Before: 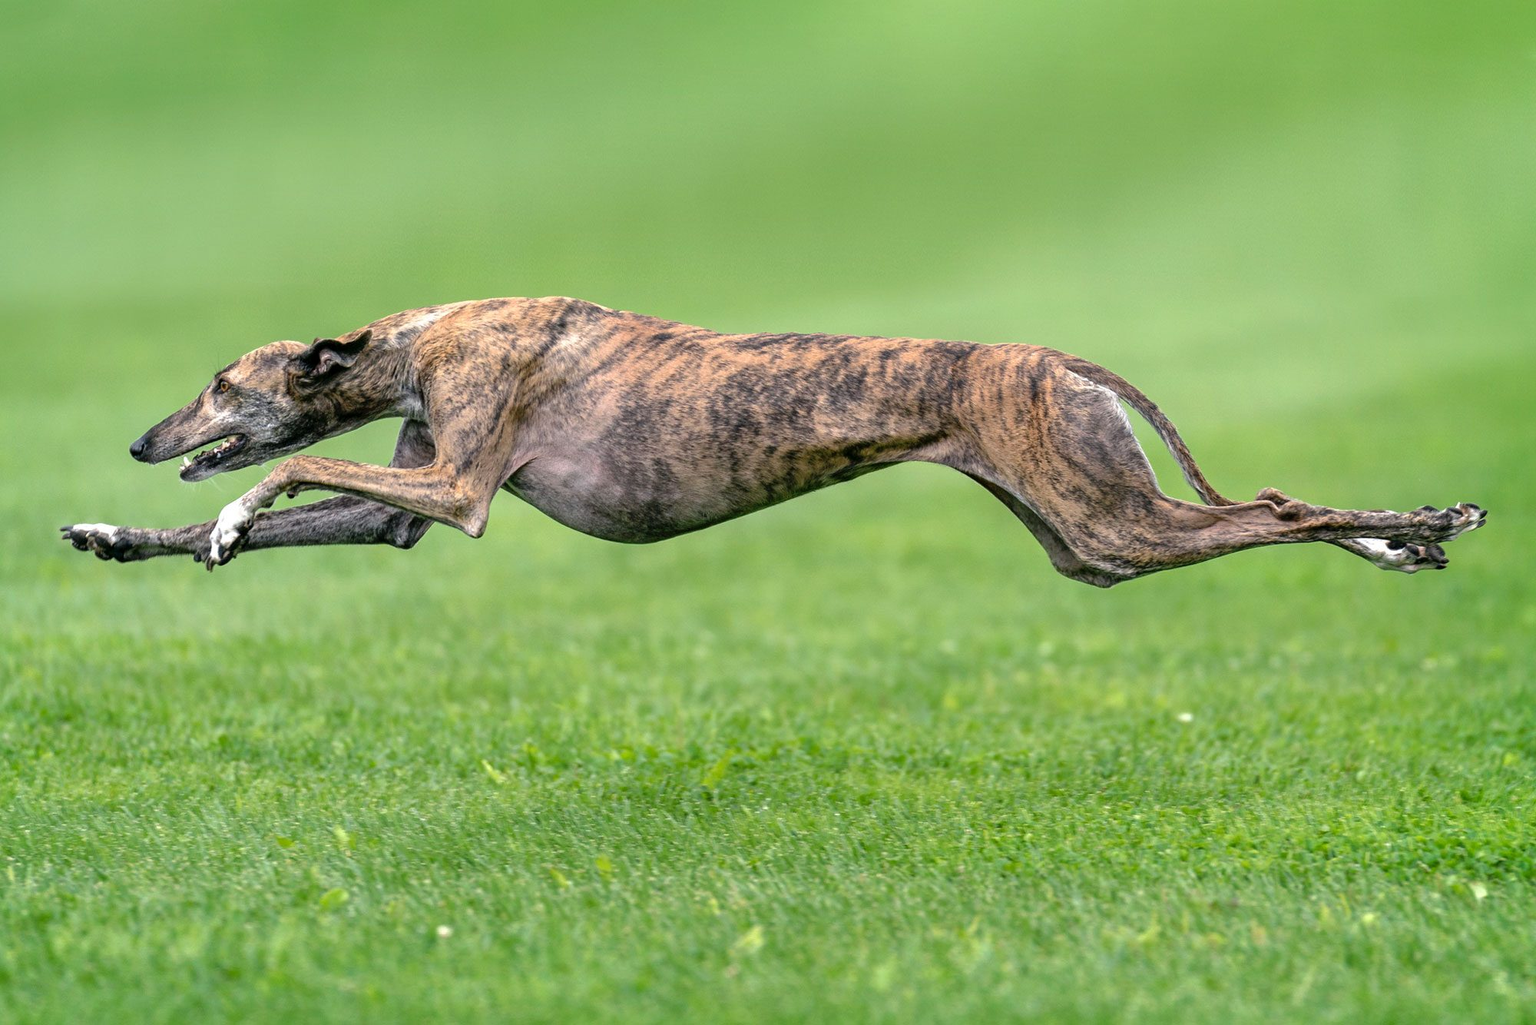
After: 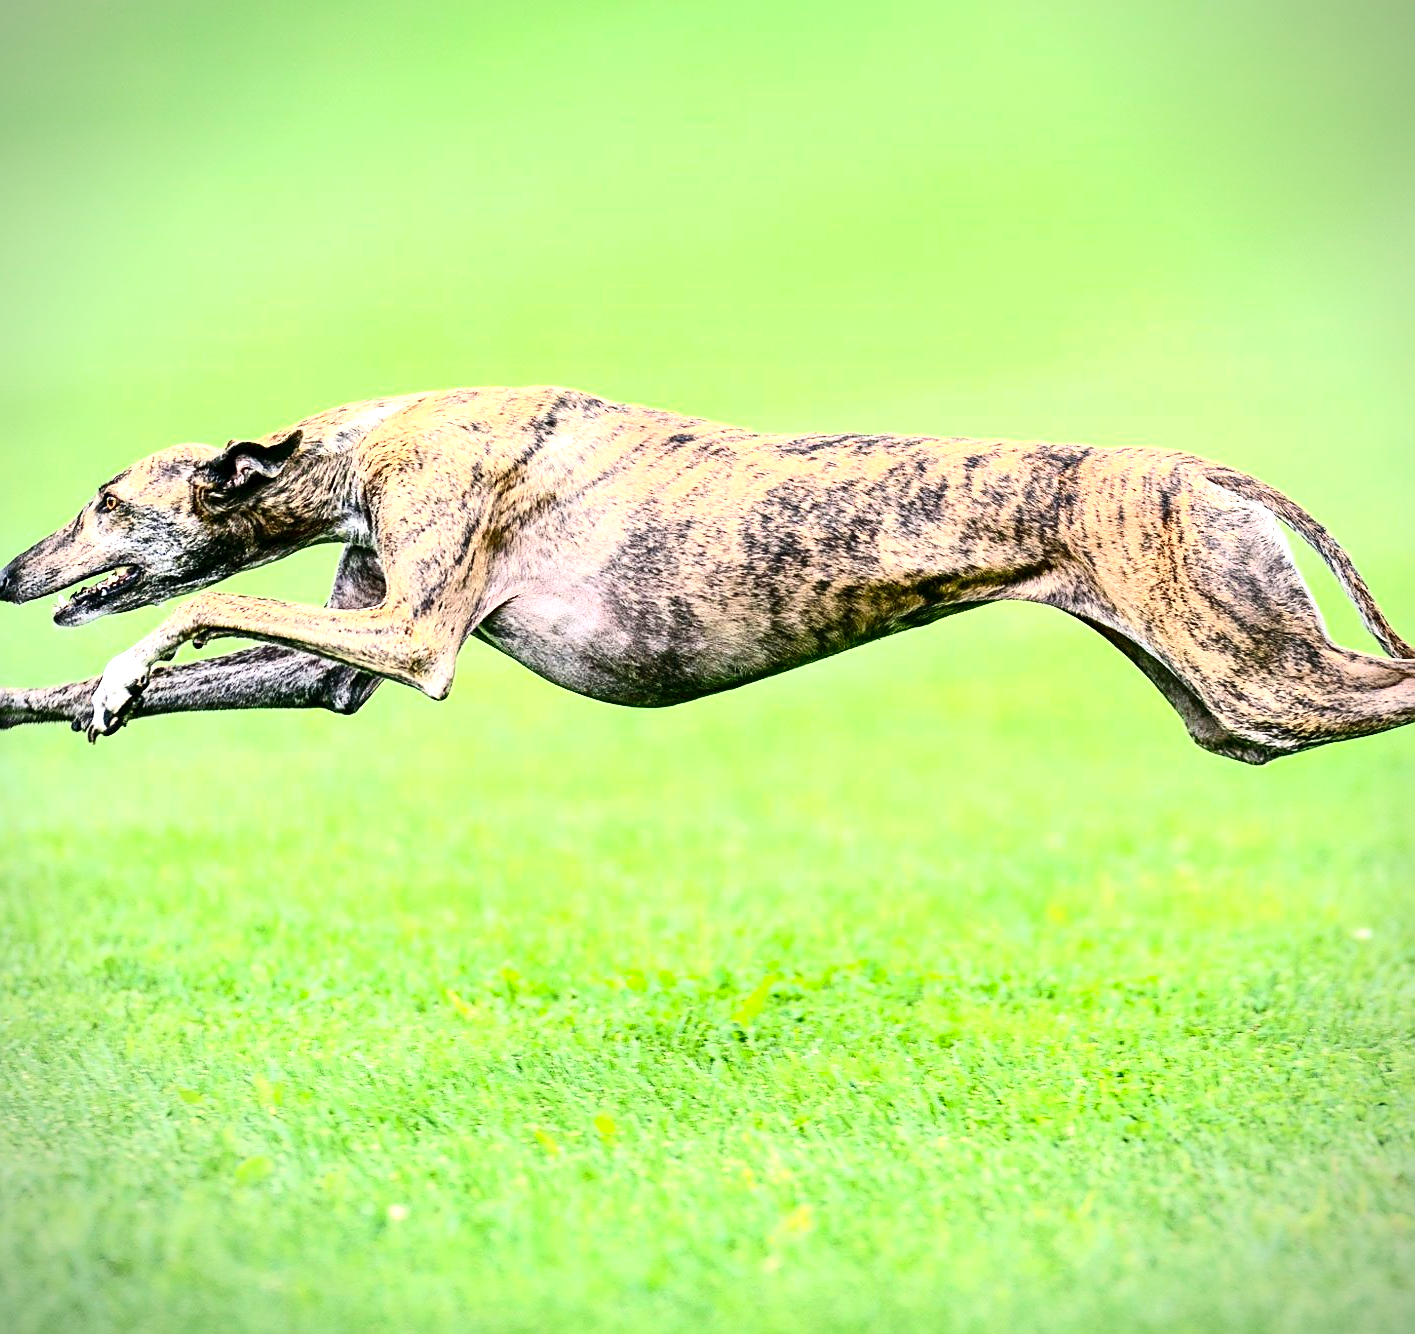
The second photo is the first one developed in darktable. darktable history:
levels: levels [0, 0.48, 0.961]
contrast brightness saturation: contrast 0.4, brightness 0.05, saturation 0.25
tone equalizer: -8 EV -0.55 EV
crop and rotate: left 9.061%, right 20.142%
sharpen: on, module defaults
vignetting: fall-off radius 60.92%
exposure: exposure 0.781 EV, compensate highlight preservation false
